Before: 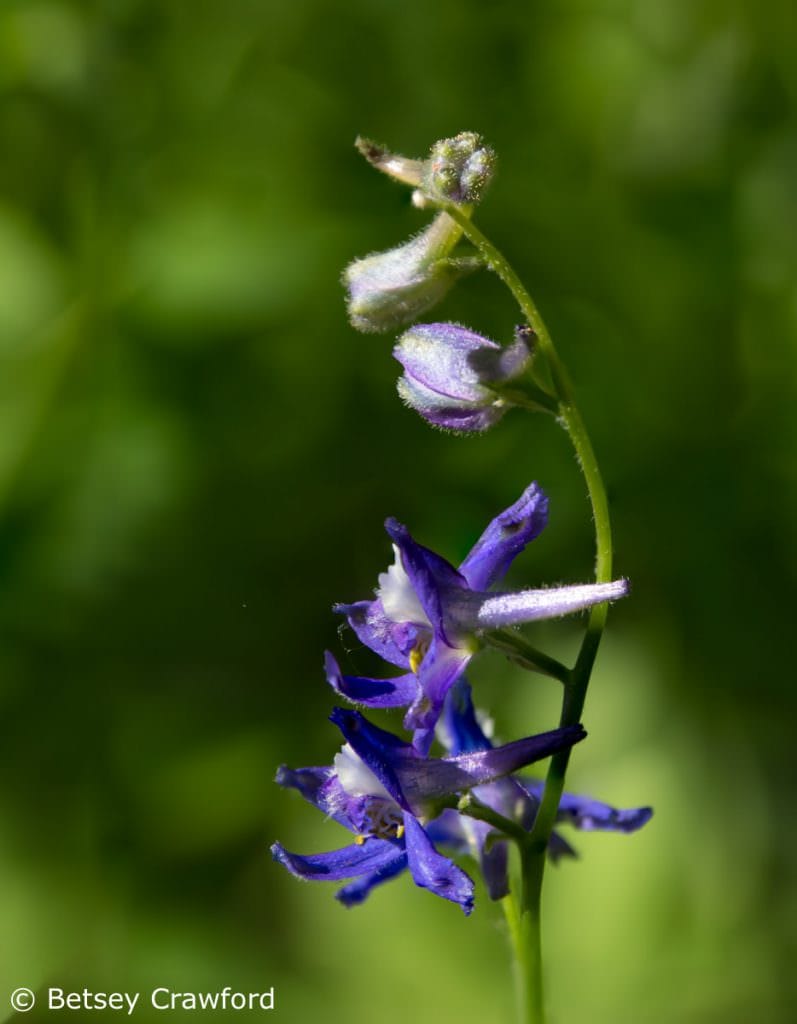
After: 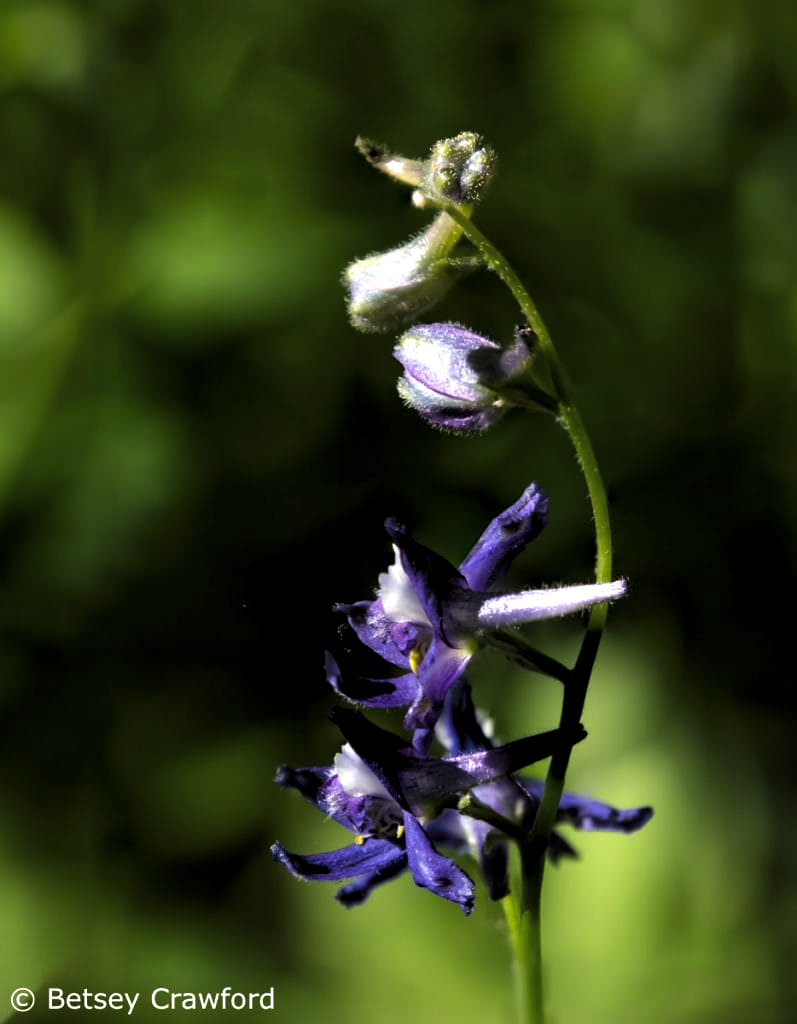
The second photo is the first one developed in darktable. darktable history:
levels: levels [0.129, 0.519, 0.867]
